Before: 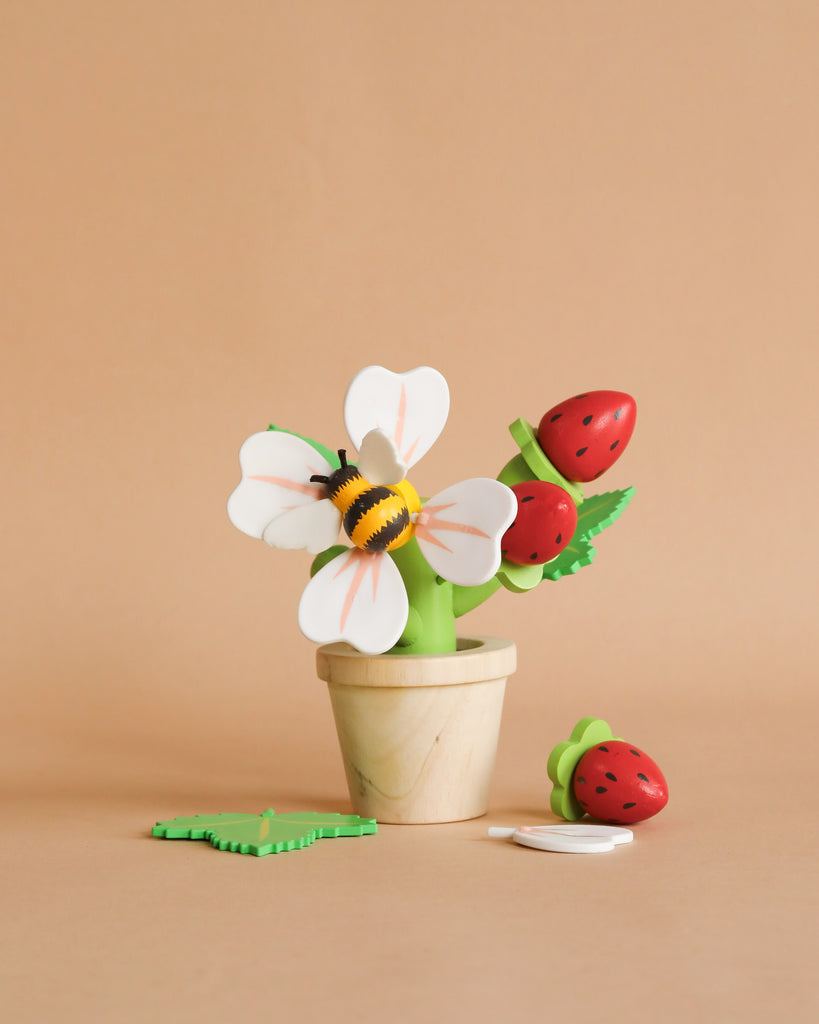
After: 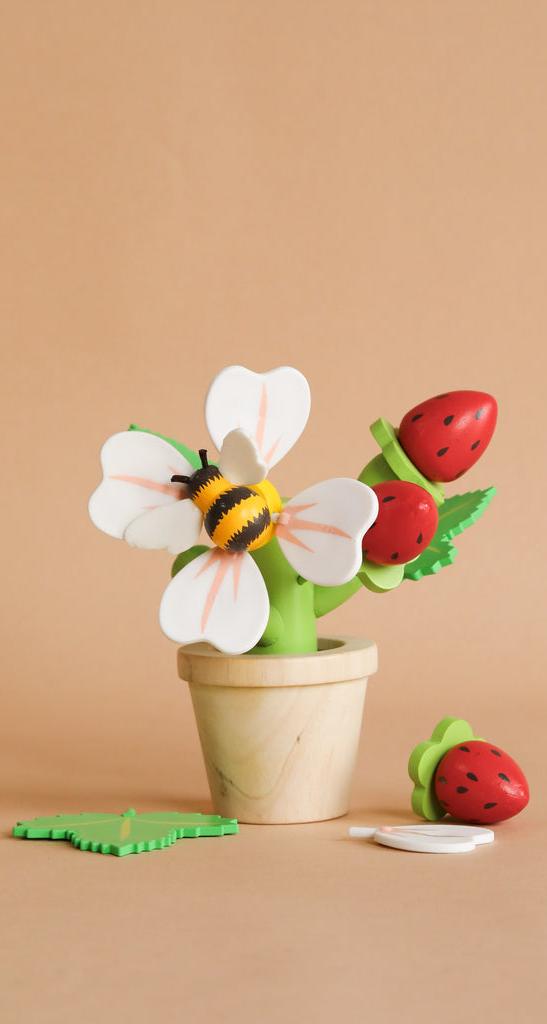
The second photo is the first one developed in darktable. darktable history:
crop: left 17.028%, right 16.167%
